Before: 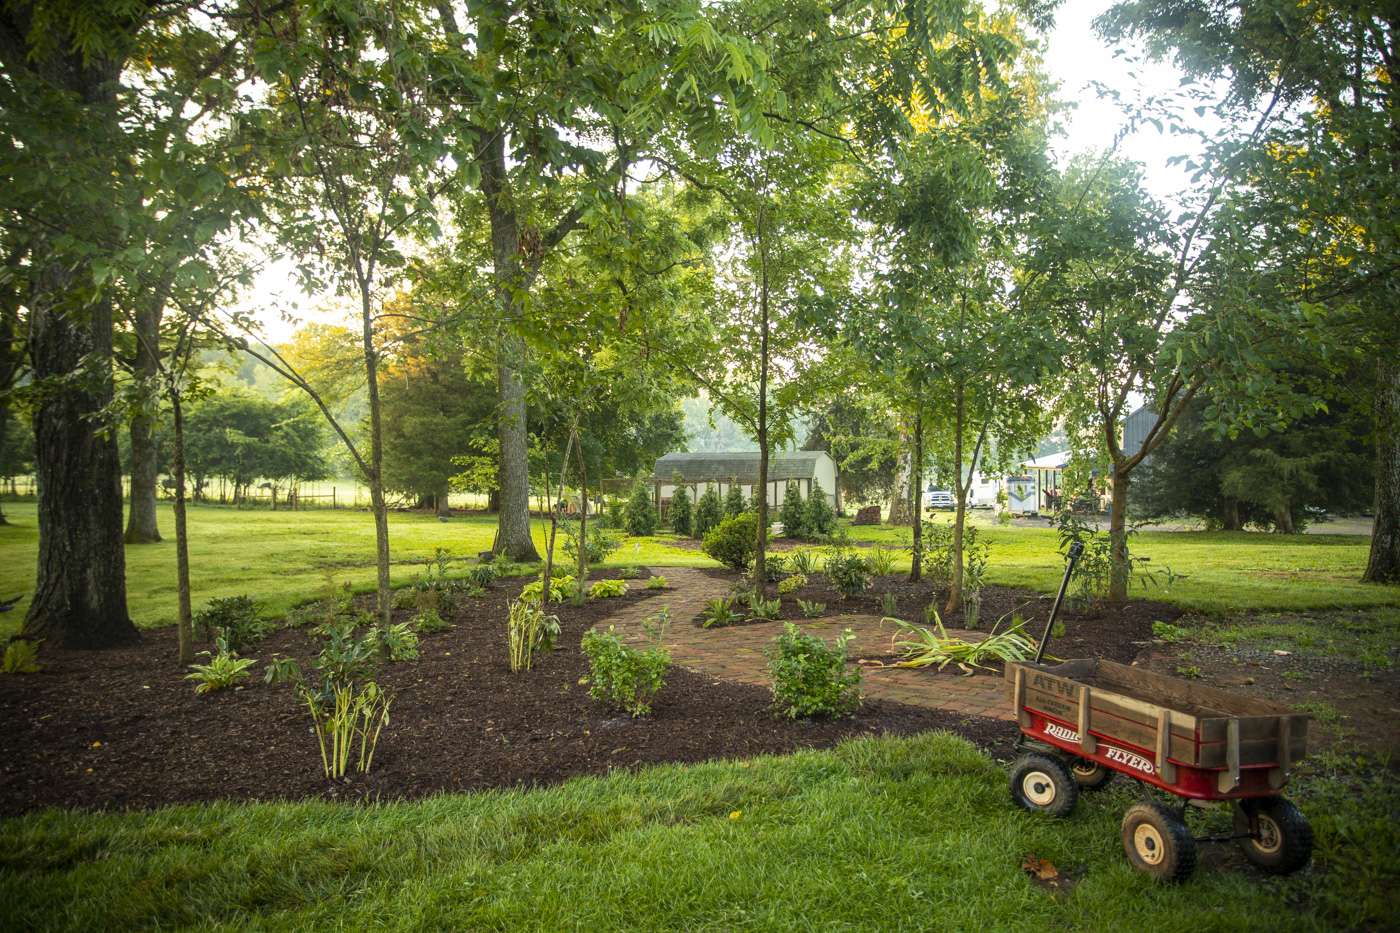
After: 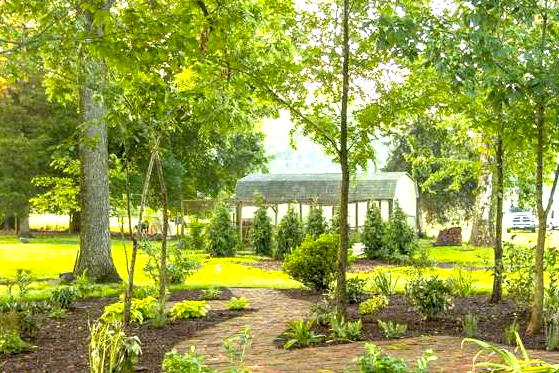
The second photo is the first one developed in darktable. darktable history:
crop: left 30%, top 30%, right 30%, bottom 30%
color balance rgb: perceptual saturation grading › global saturation 10%, global vibrance 10%
color balance: mode lift, gamma, gain (sRGB)
white balance: red 0.988, blue 1.017
exposure: black level correction 0.01, exposure 1 EV, compensate highlight preservation false
